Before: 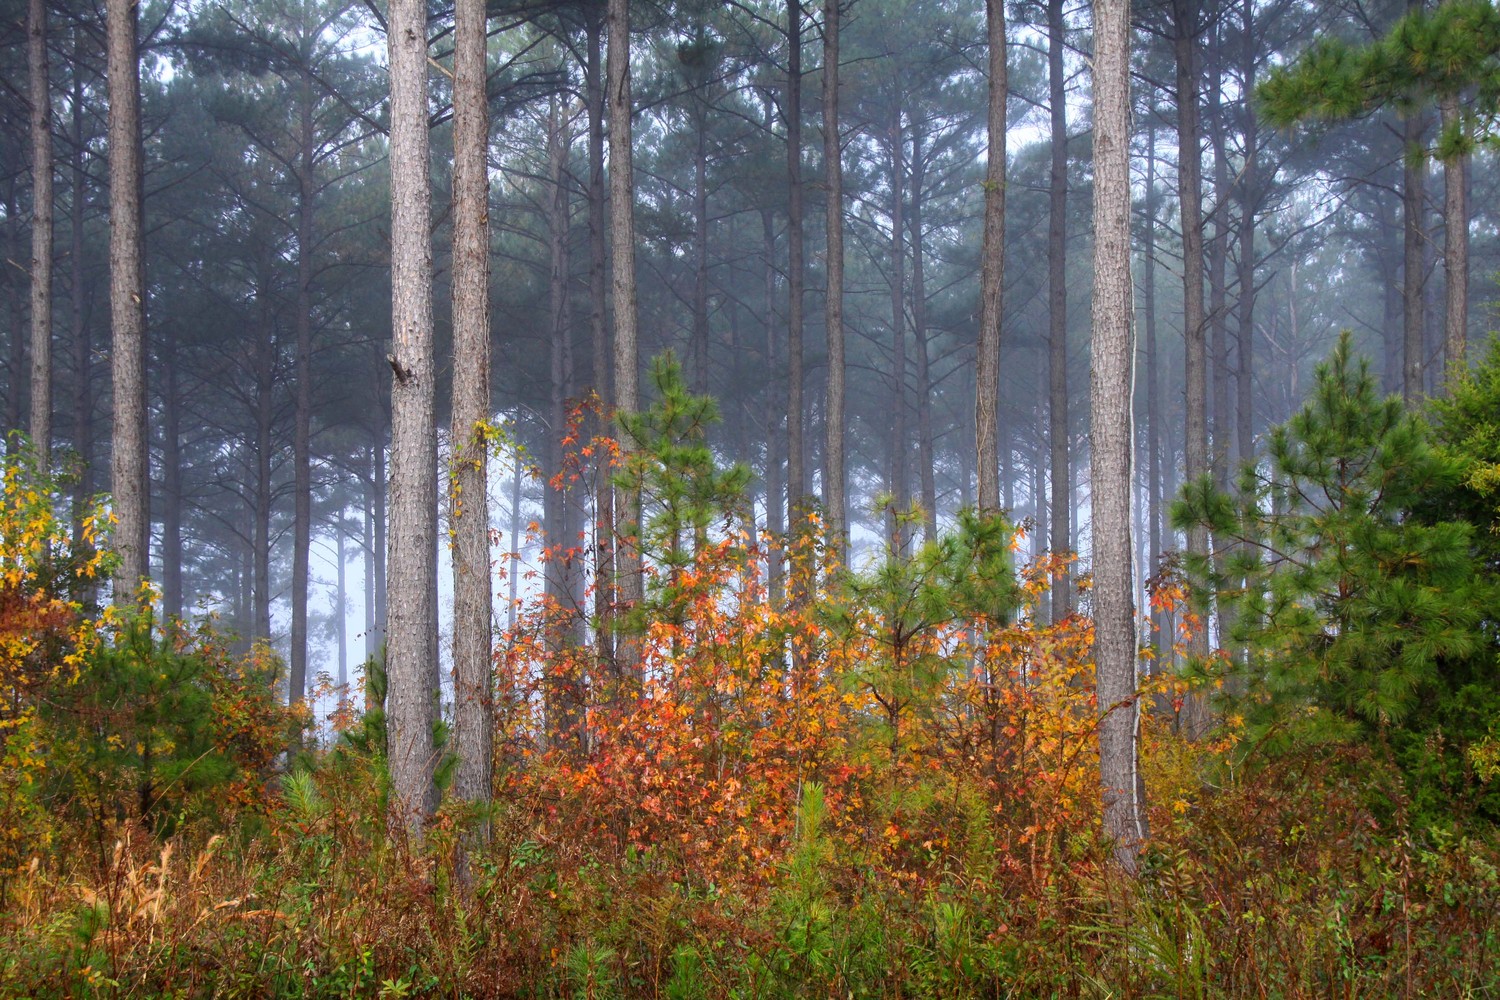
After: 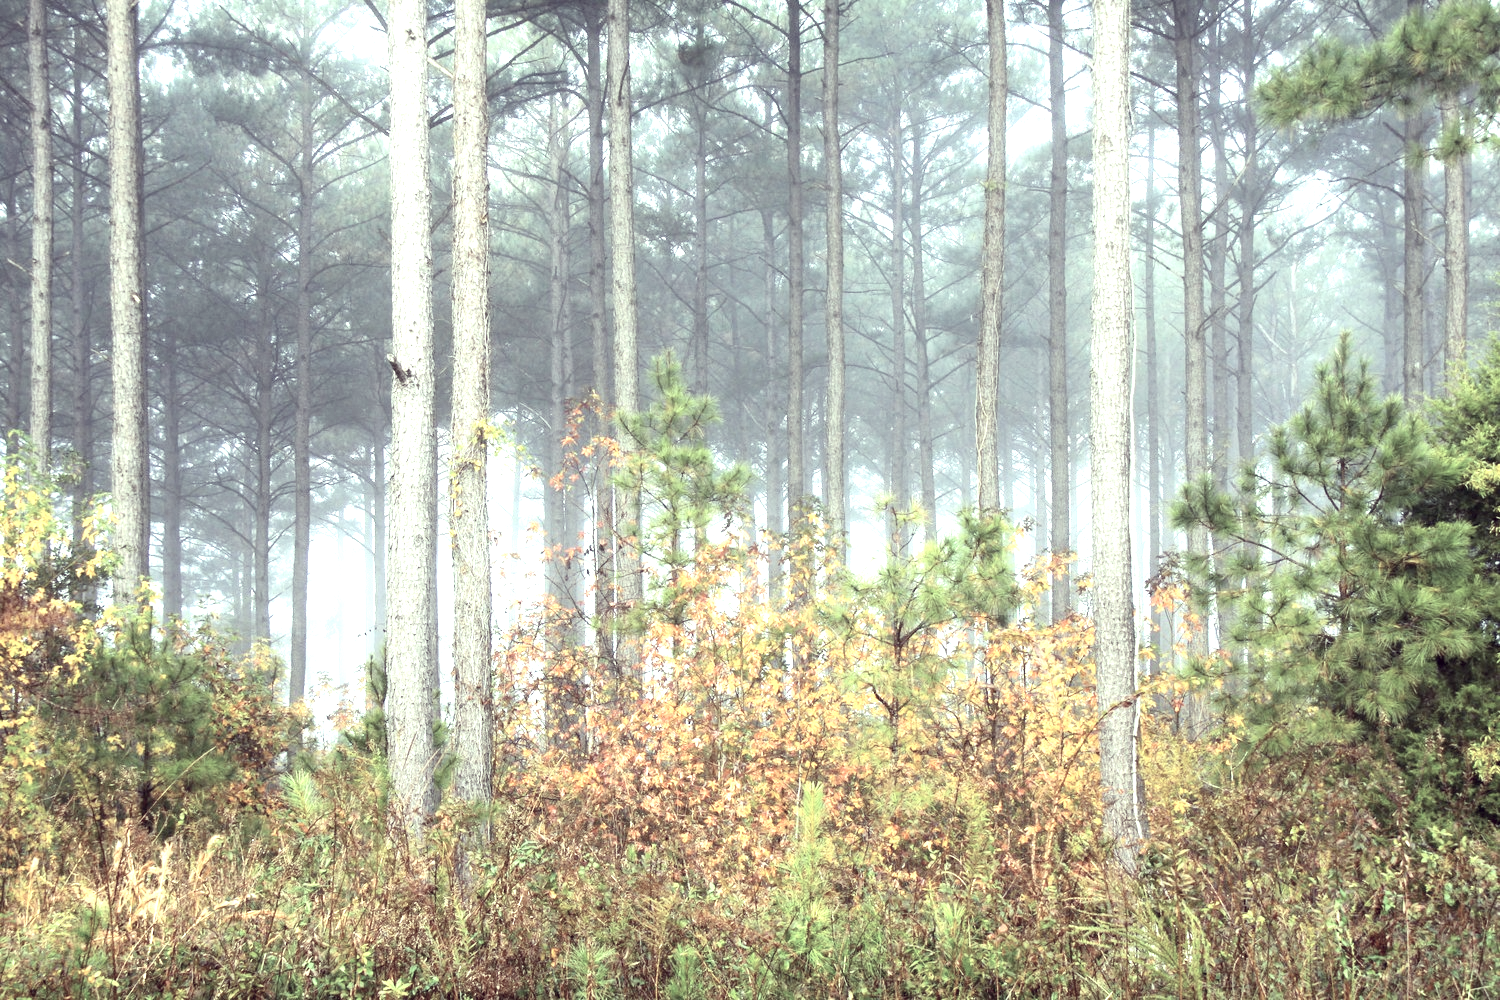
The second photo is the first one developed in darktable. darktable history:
exposure: black level correction 0.001, exposure 1.733 EV, compensate highlight preservation false
contrast brightness saturation: contrast 0.147, brightness 0.051
color correction: highlights a* -20.93, highlights b* 20.7, shadows a* 20.01, shadows b* -21.17, saturation 0.41
